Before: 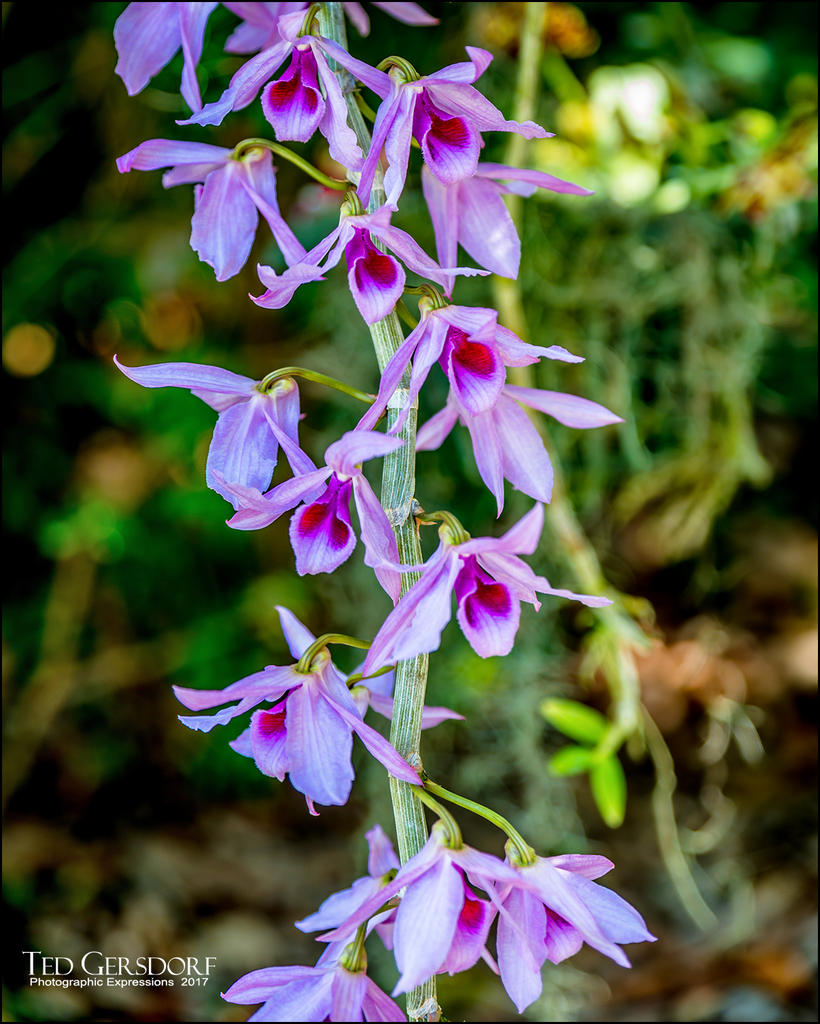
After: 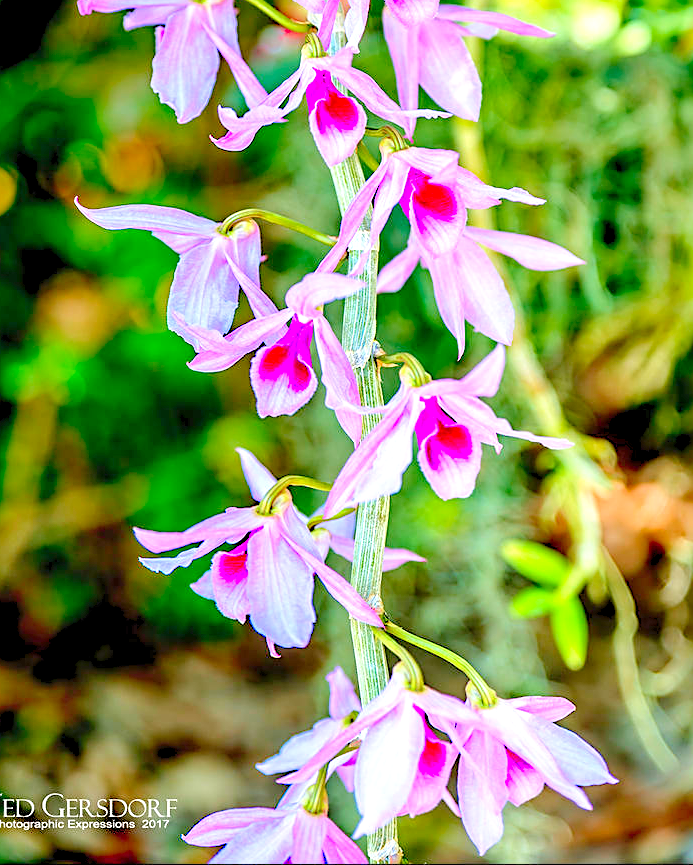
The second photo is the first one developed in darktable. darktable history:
levels: levels [0.008, 0.318, 0.836]
crop and rotate: left 4.781%, top 15.459%, right 10.671%
sharpen: on, module defaults
